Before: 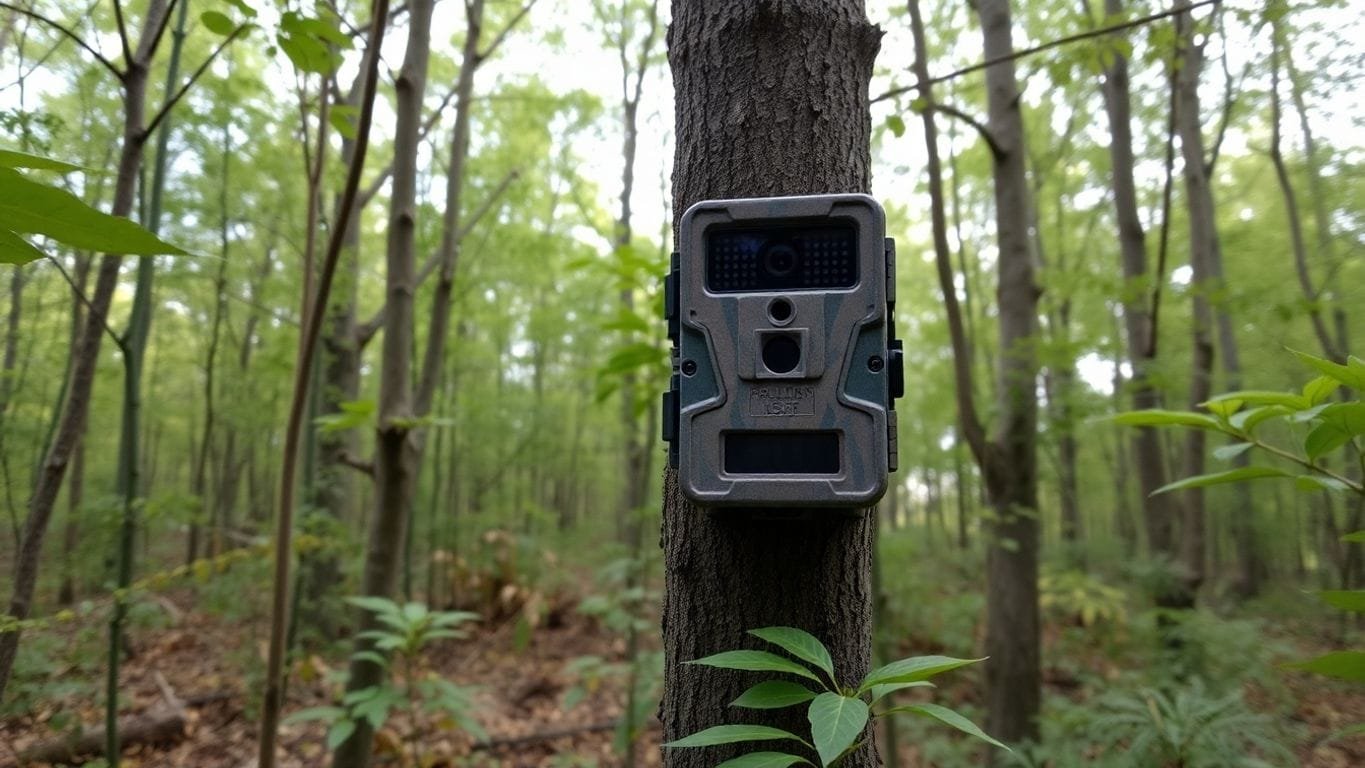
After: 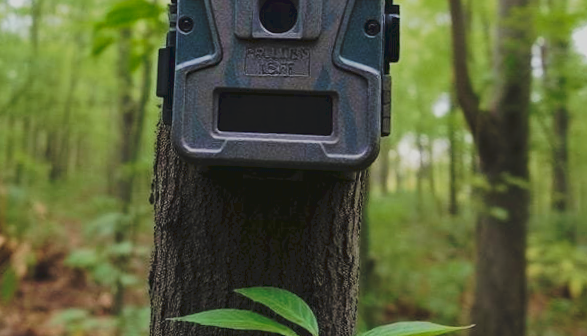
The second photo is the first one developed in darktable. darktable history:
shadows and highlights: on, module defaults
white balance: red 1, blue 1
filmic rgb: black relative exposure -7.65 EV, white relative exposure 4.56 EV, hardness 3.61
crop: left 37.221%, top 45.169%, right 20.63%, bottom 13.777%
velvia: on, module defaults
rotate and perspective: rotation 2.17°, automatic cropping off
tone curve: curves: ch0 [(0, 0) (0.003, 0.065) (0.011, 0.072) (0.025, 0.09) (0.044, 0.104) (0.069, 0.116) (0.1, 0.127) (0.136, 0.15) (0.177, 0.184) (0.224, 0.223) (0.277, 0.28) (0.335, 0.361) (0.399, 0.443) (0.468, 0.525) (0.543, 0.616) (0.623, 0.713) (0.709, 0.79) (0.801, 0.866) (0.898, 0.933) (1, 1)], preserve colors none
